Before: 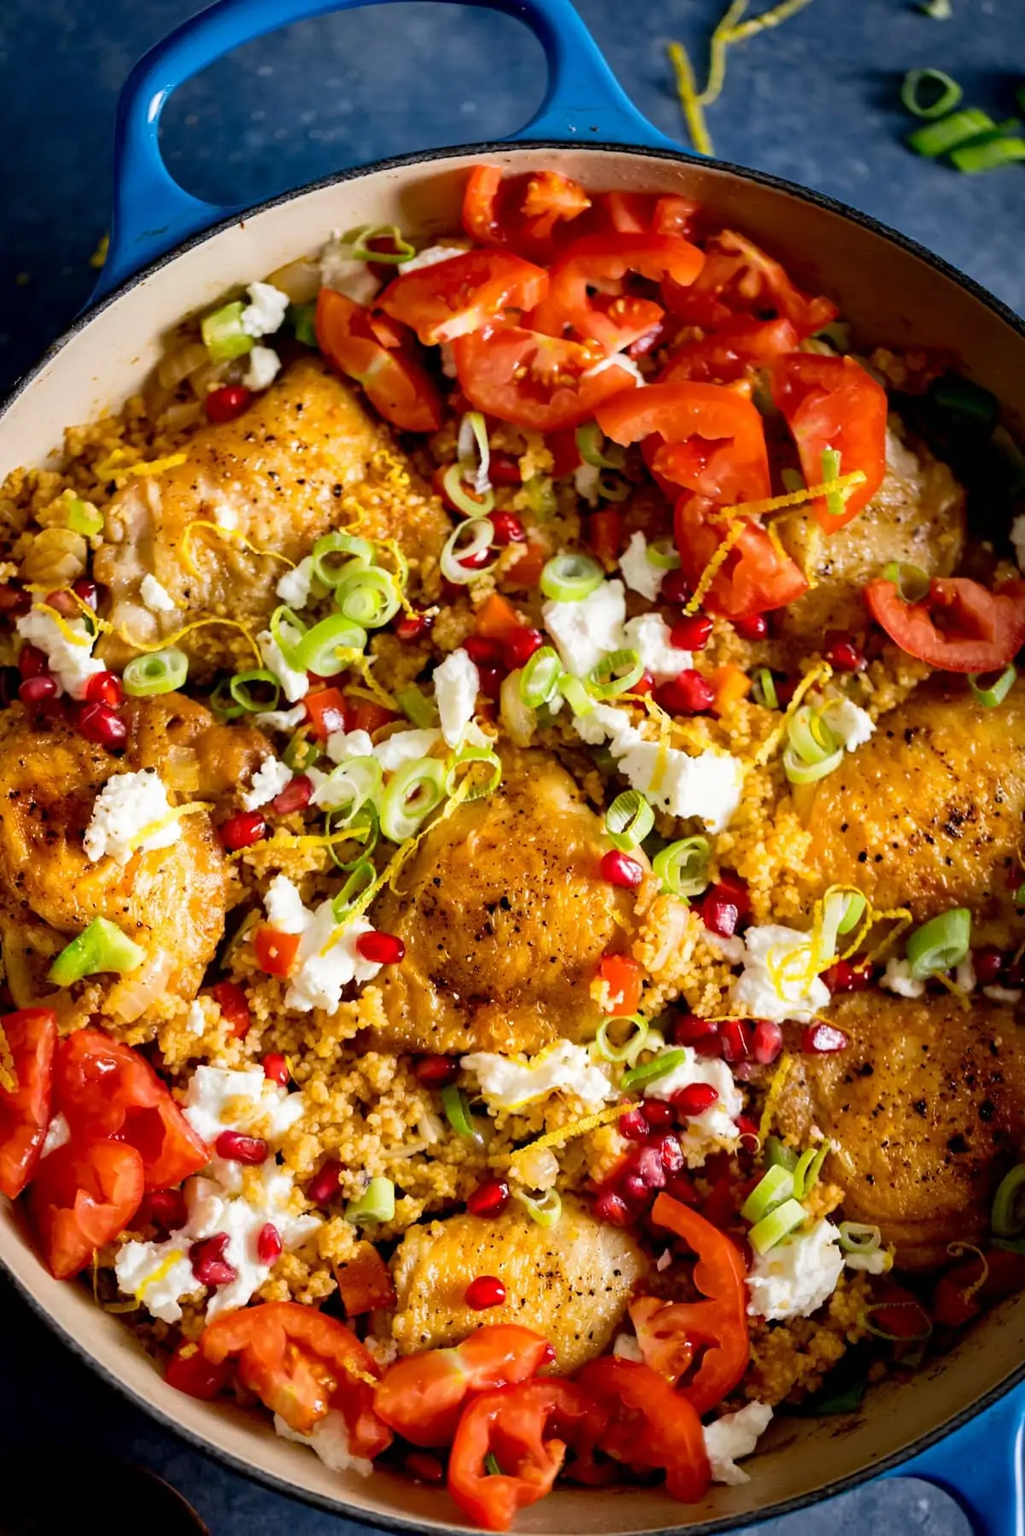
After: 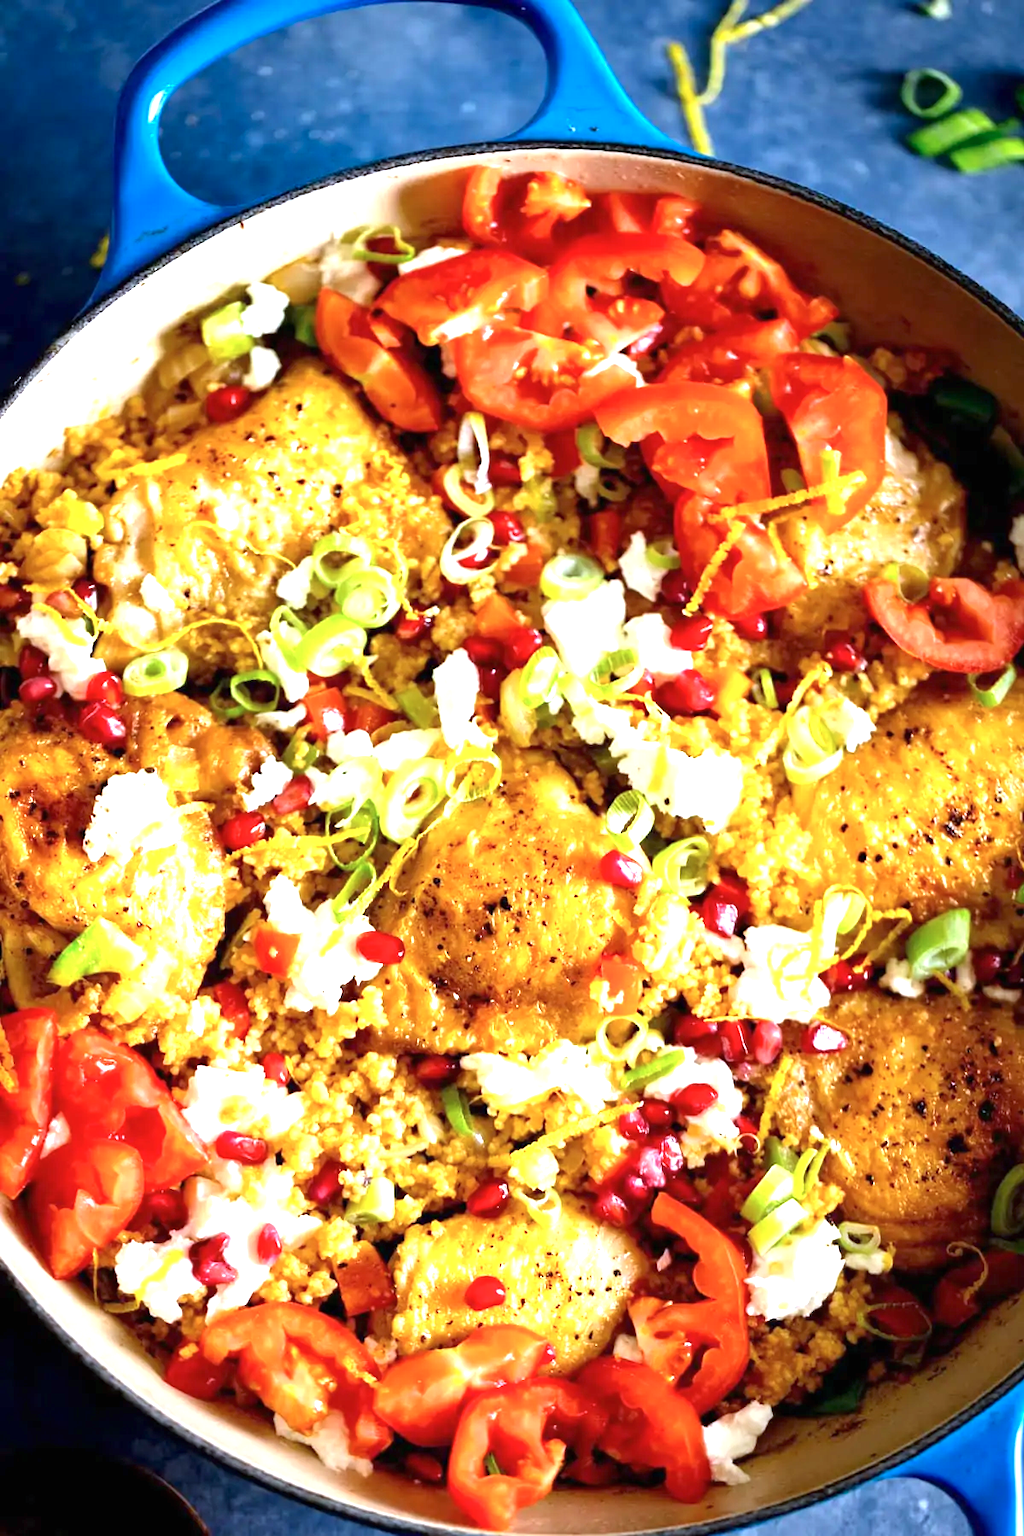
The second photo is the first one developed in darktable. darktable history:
exposure: black level correction 0, exposure 1.279 EV, compensate highlight preservation false
color calibration: illuminant custom, x 0.368, y 0.373, temperature 4346.55 K
